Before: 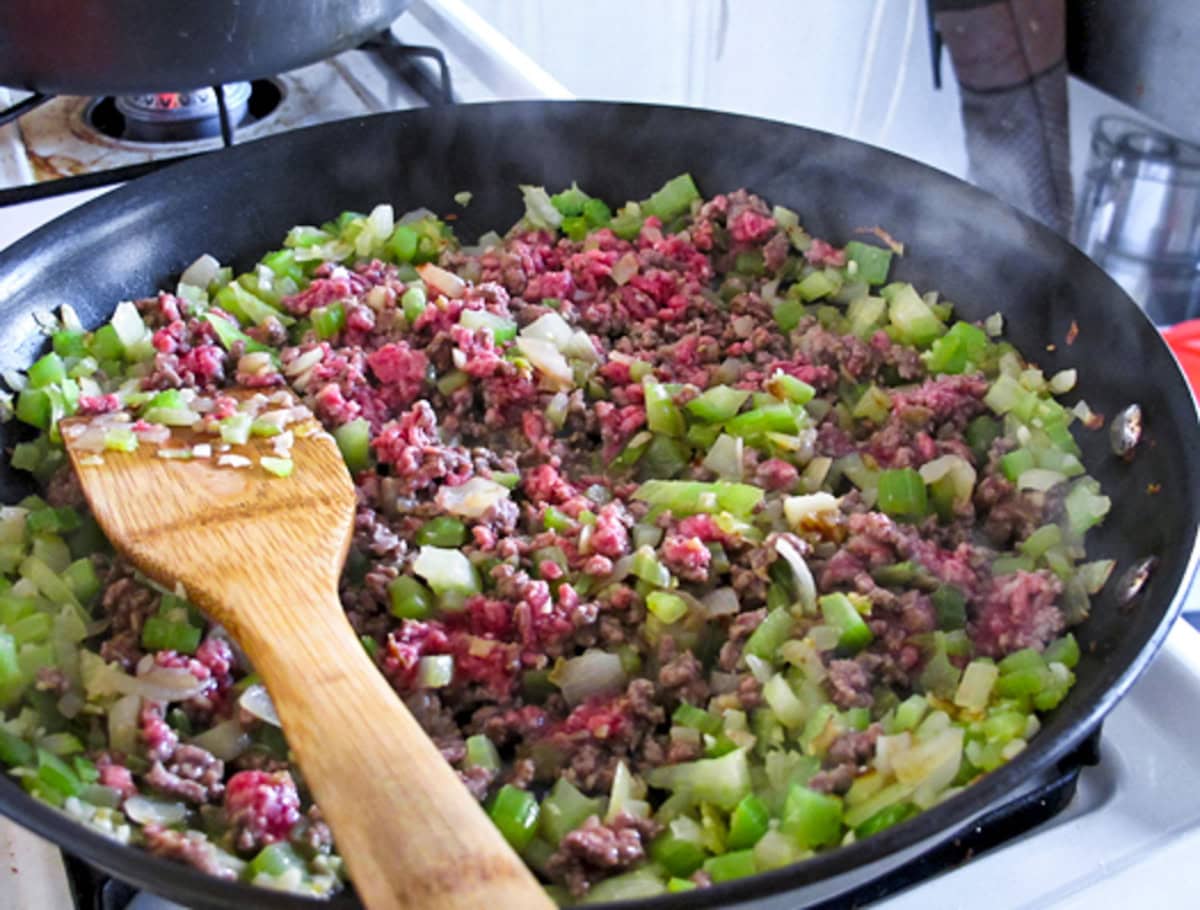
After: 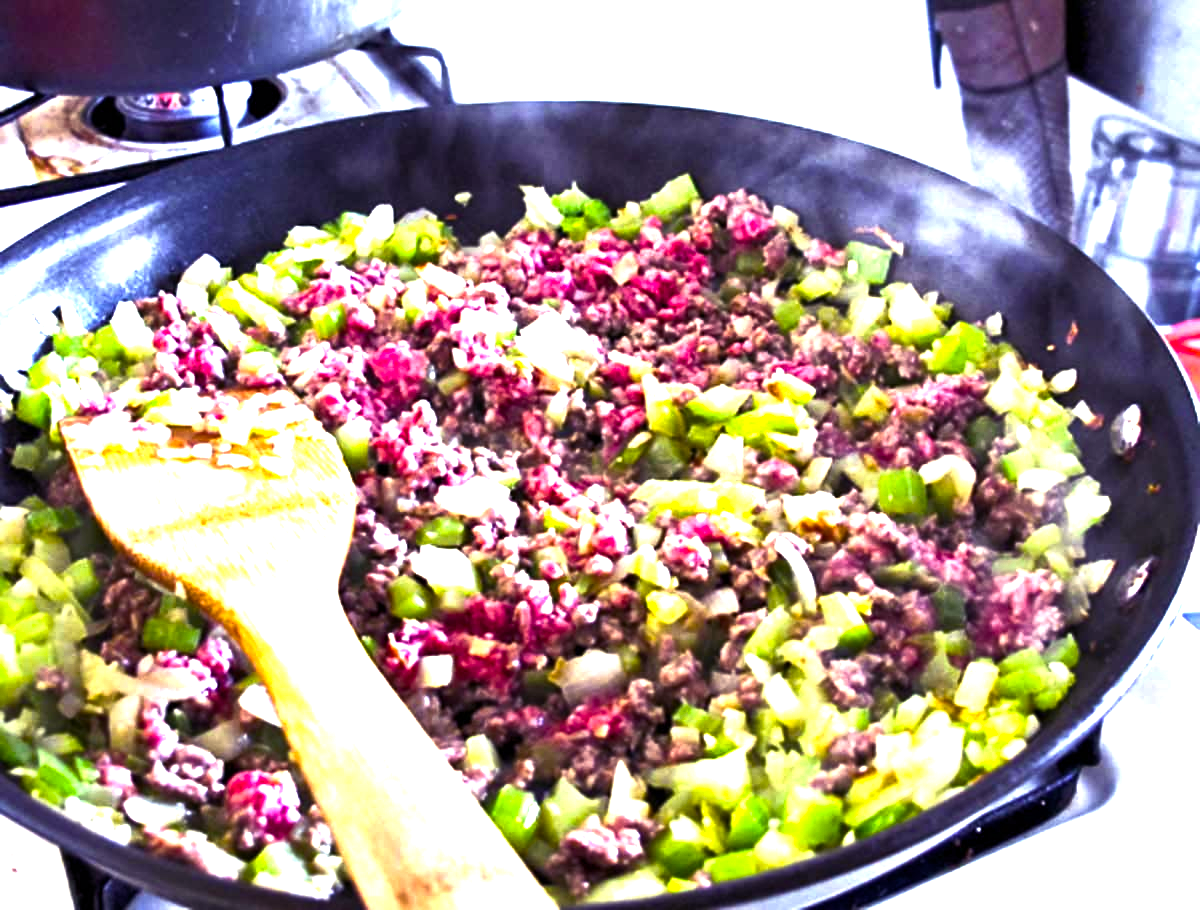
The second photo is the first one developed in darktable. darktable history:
color balance rgb: shadows lift › luminance -22.071%, shadows lift › chroma 8.72%, shadows lift › hue 284.27°, highlights gain › chroma 2.047%, highlights gain › hue 71.8°, perceptual saturation grading › global saturation 20%, perceptual saturation grading › highlights -50.269%, perceptual saturation grading › shadows 31.034%, perceptual brilliance grading › global brilliance 29.699%, perceptual brilliance grading › highlights 49.581%, perceptual brilliance grading › mid-tones 50.023%, perceptual brilliance grading › shadows -21.605%, global vibrance 2.223%
